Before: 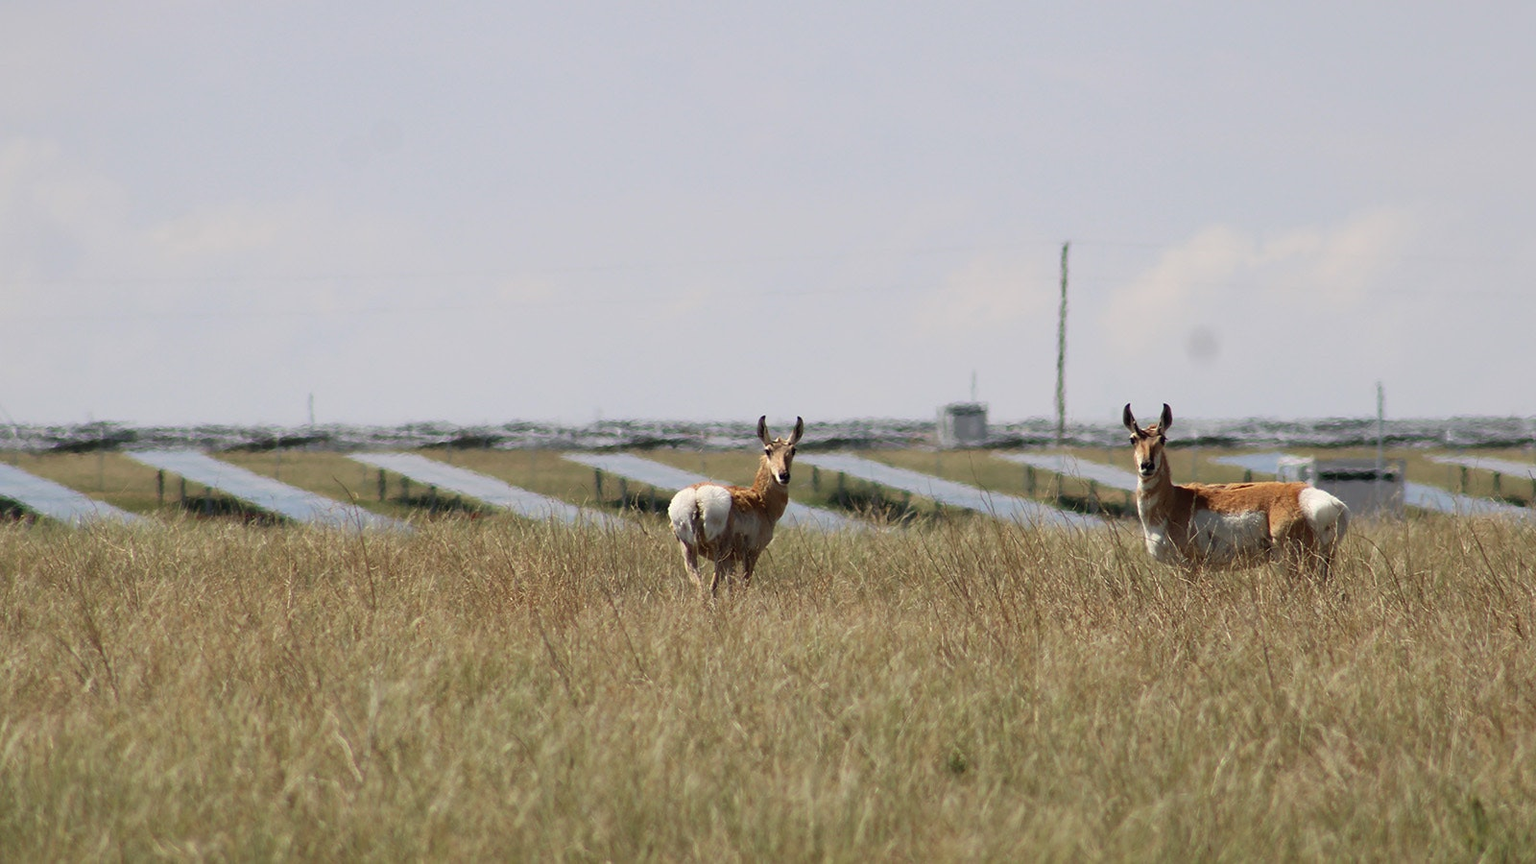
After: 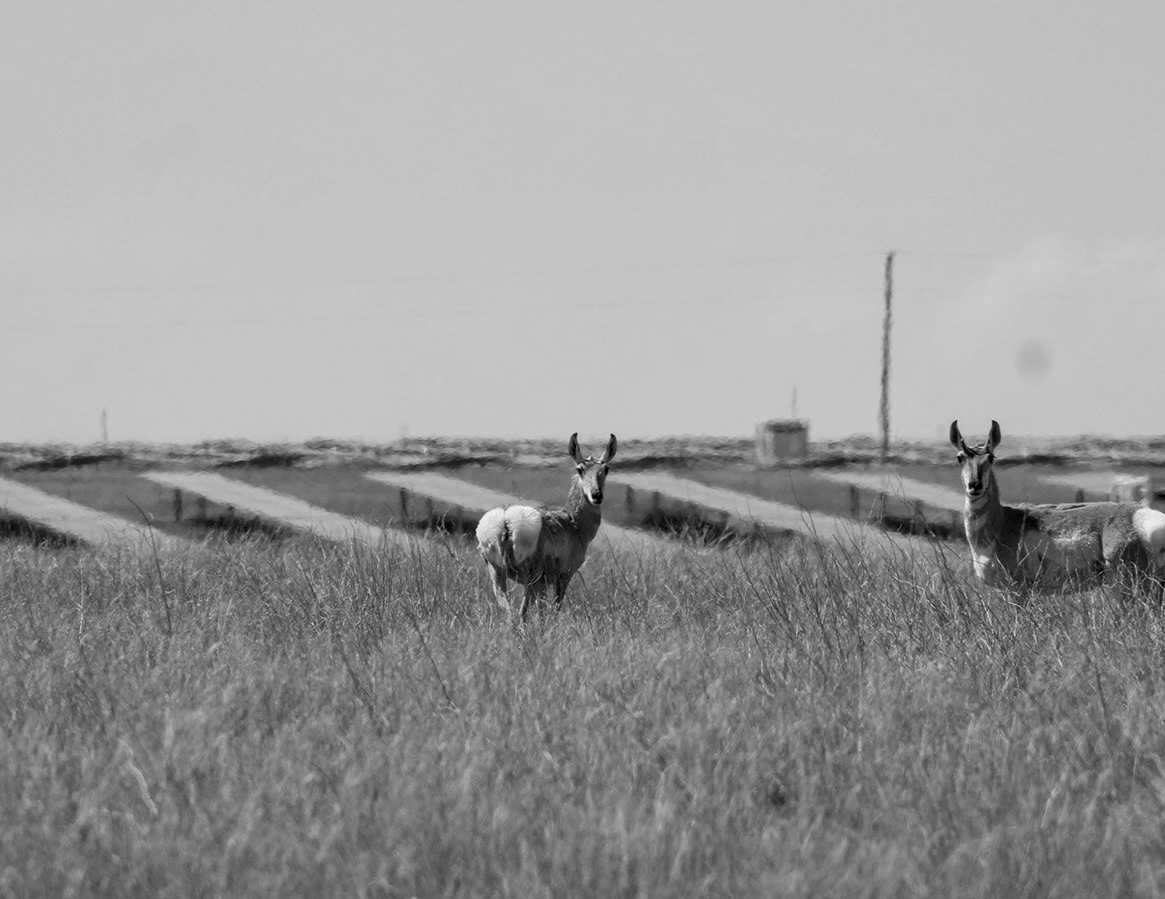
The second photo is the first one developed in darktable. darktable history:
color calibration: output gray [0.31, 0.36, 0.33, 0], illuminant same as pipeline (D50), adaptation XYZ, x 0.346, y 0.357, temperature 5012.41 K
crop: left 13.772%, right 13.381%
local contrast: on, module defaults
